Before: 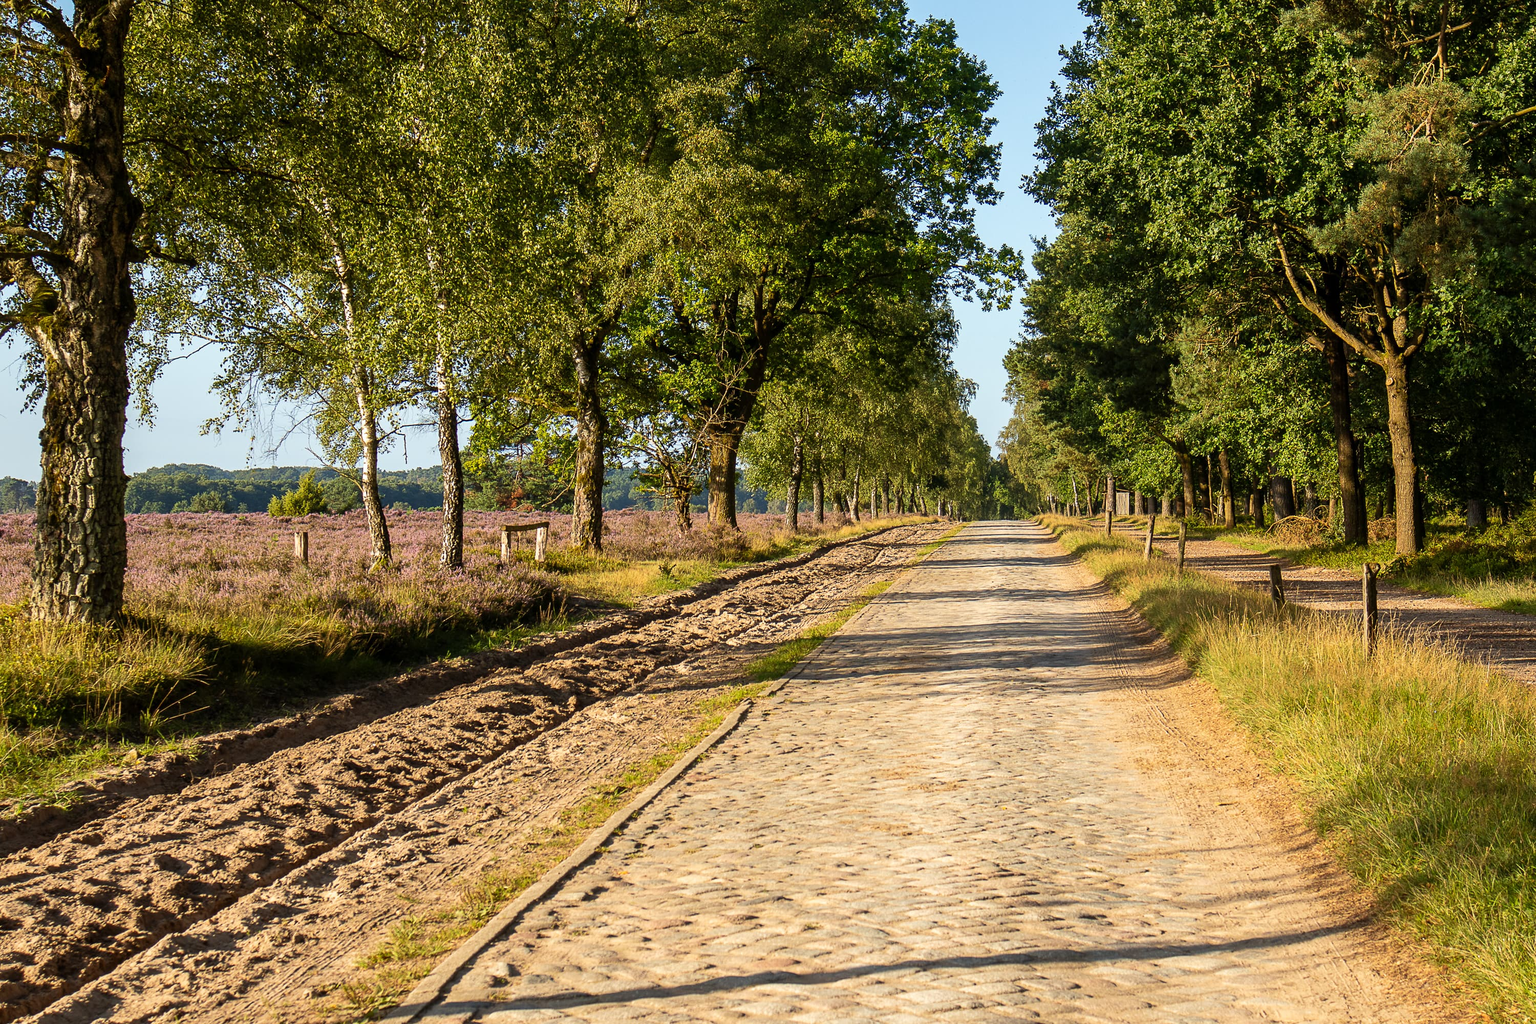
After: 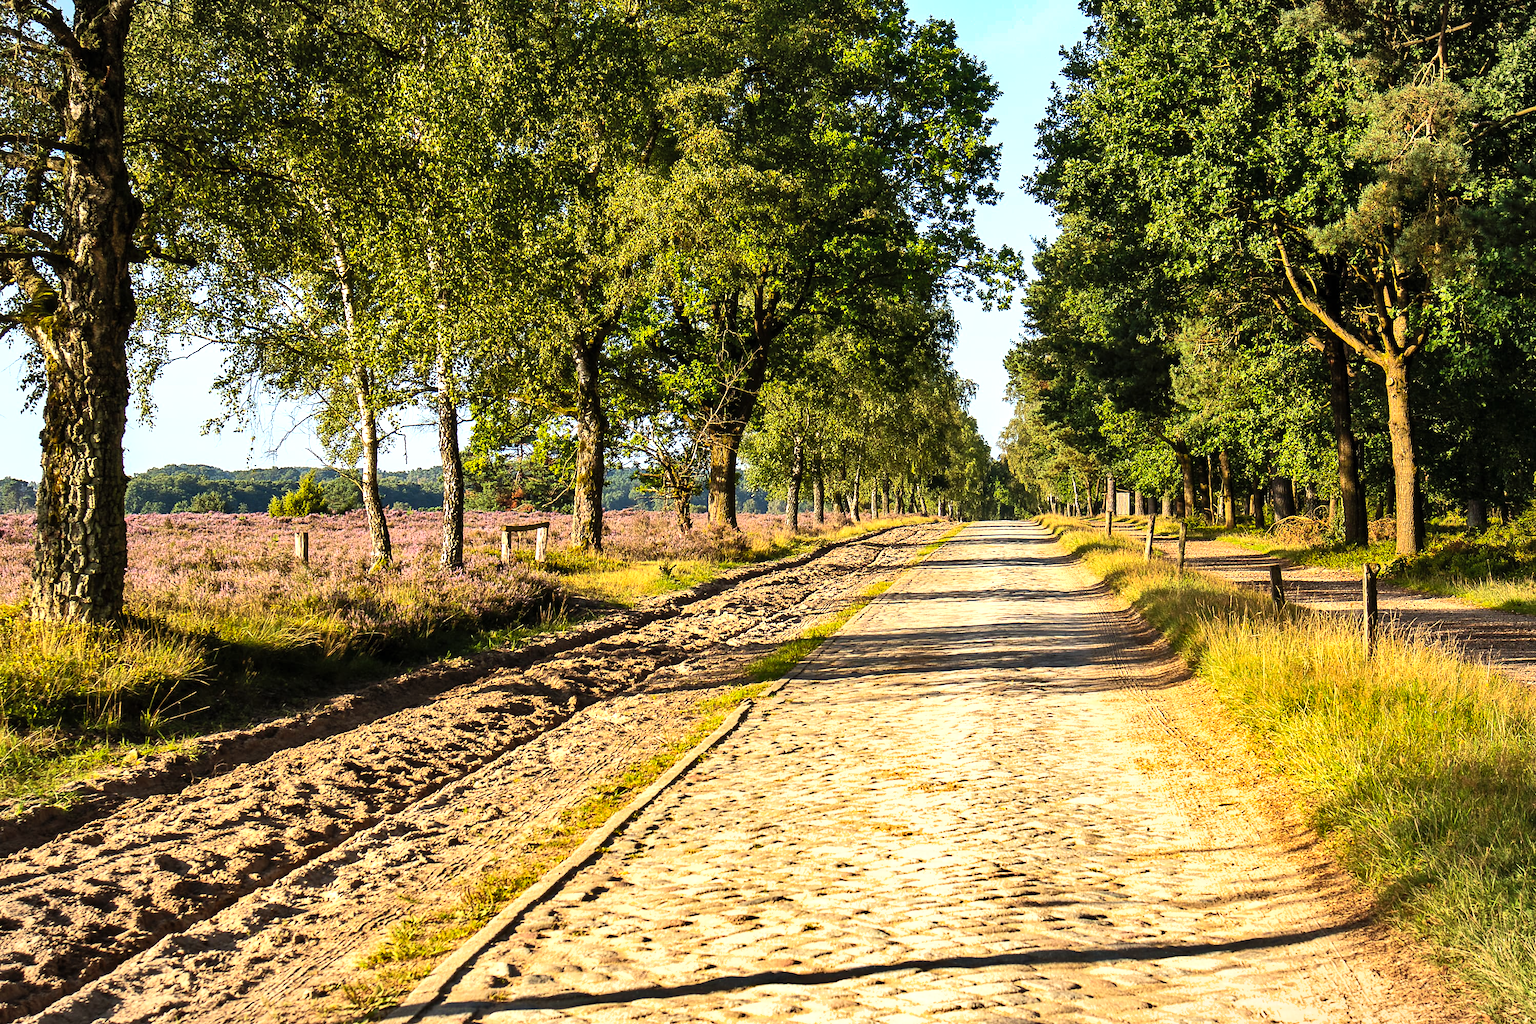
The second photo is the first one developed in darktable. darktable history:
tone equalizer: -8 EV -0.777 EV, -7 EV -0.68 EV, -6 EV -0.588 EV, -5 EV -0.384 EV, -3 EV 0.374 EV, -2 EV 0.6 EV, -1 EV 0.679 EV, +0 EV 0.769 EV, edges refinement/feathering 500, mask exposure compensation -1.57 EV, preserve details no
shadows and highlights: low approximation 0.01, soften with gaussian
vignetting: fall-off start 99.18%, brightness -0.186, saturation -0.295, width/height ratio 1.323
contrast brightness saturation: contrast 0.072, brightness 0.078, saturation 0.179
